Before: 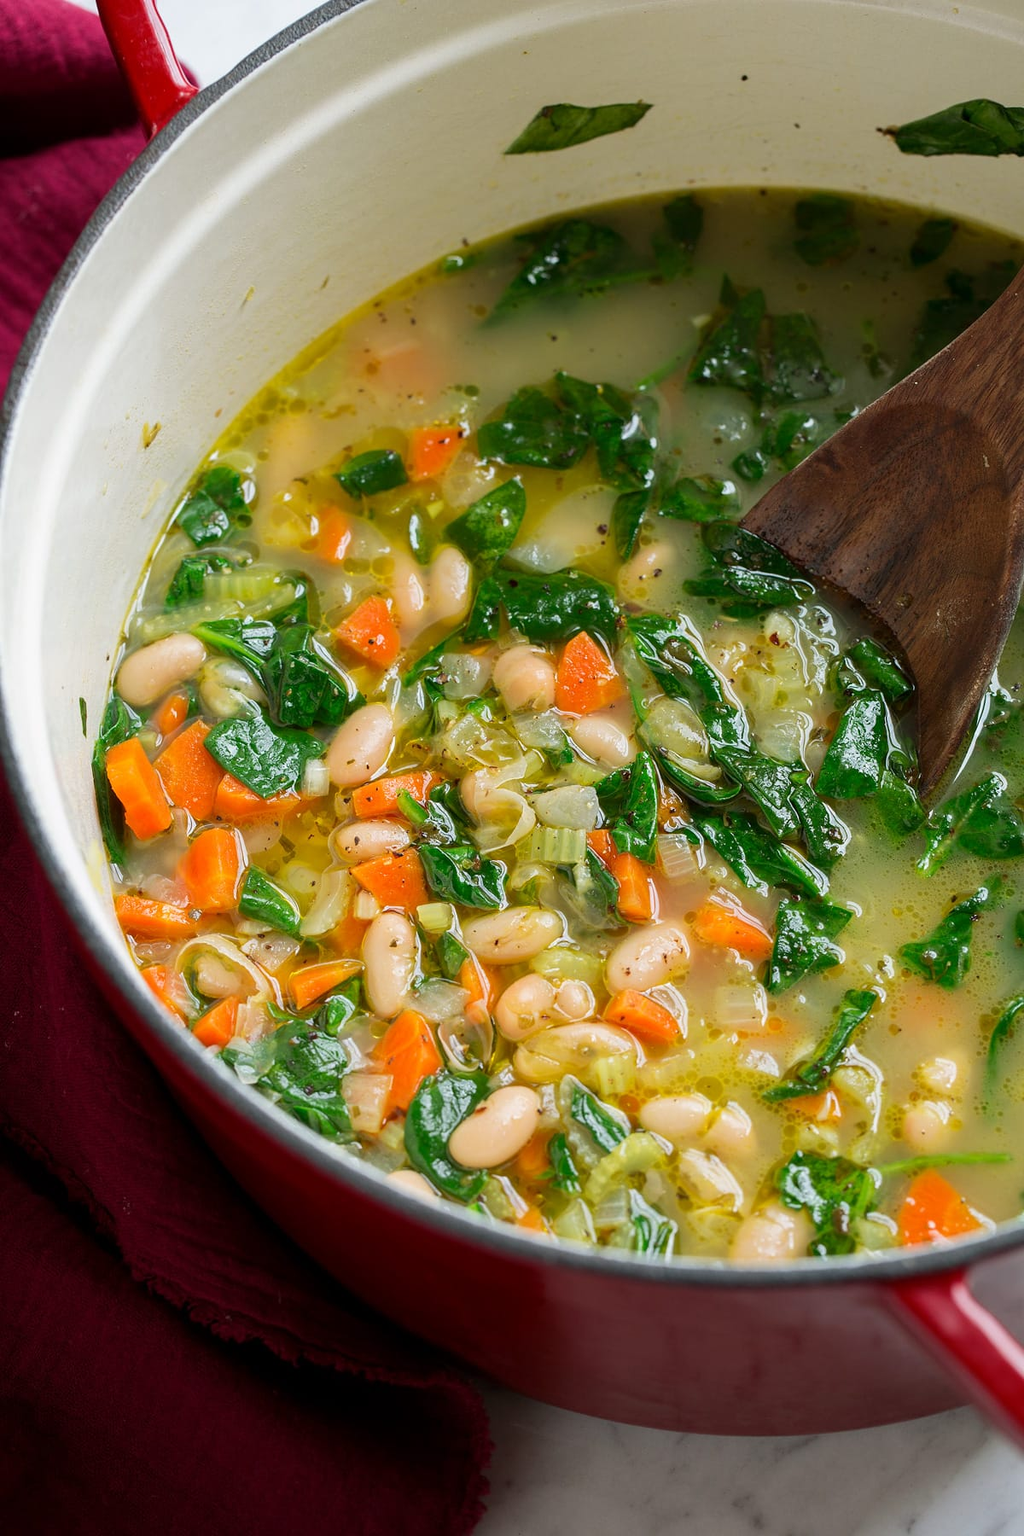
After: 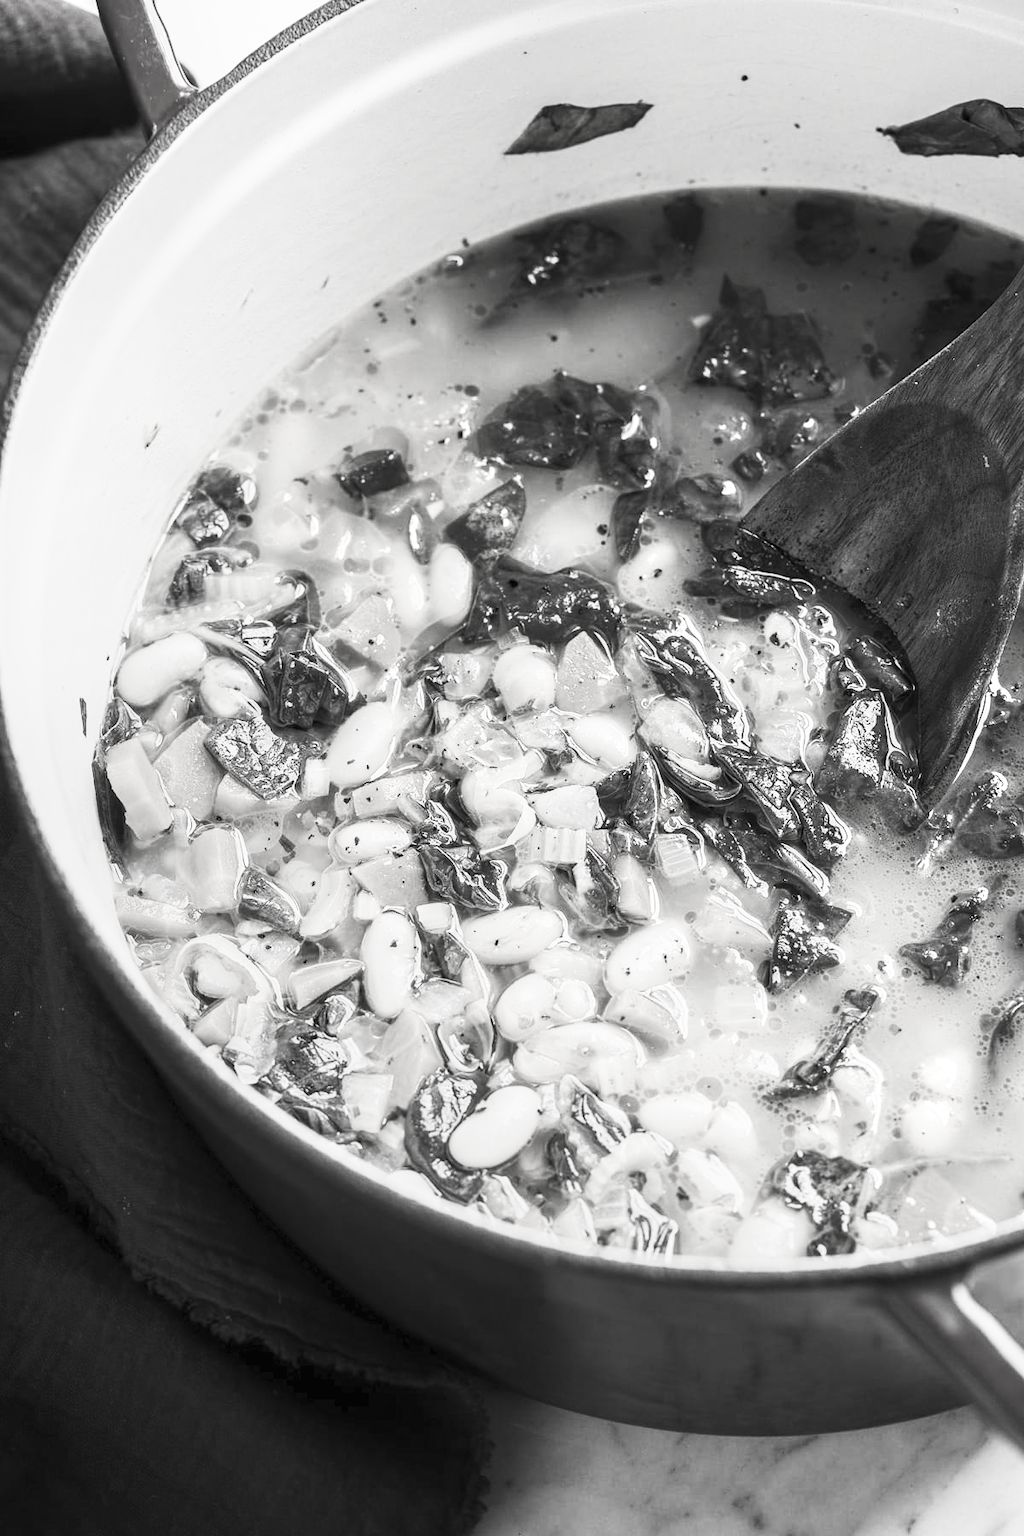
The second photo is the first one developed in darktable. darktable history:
tone equalizer: edges refinement/feathering 500, mask exposure compensation -1.57 EV, preserve details guided filter
color correction: highlights b* -0.059, saturation 1.14
contrast brightness saturation: contrast 0.539, brightness 0.49, saturation -0.99
local contrast: on, module defaults
